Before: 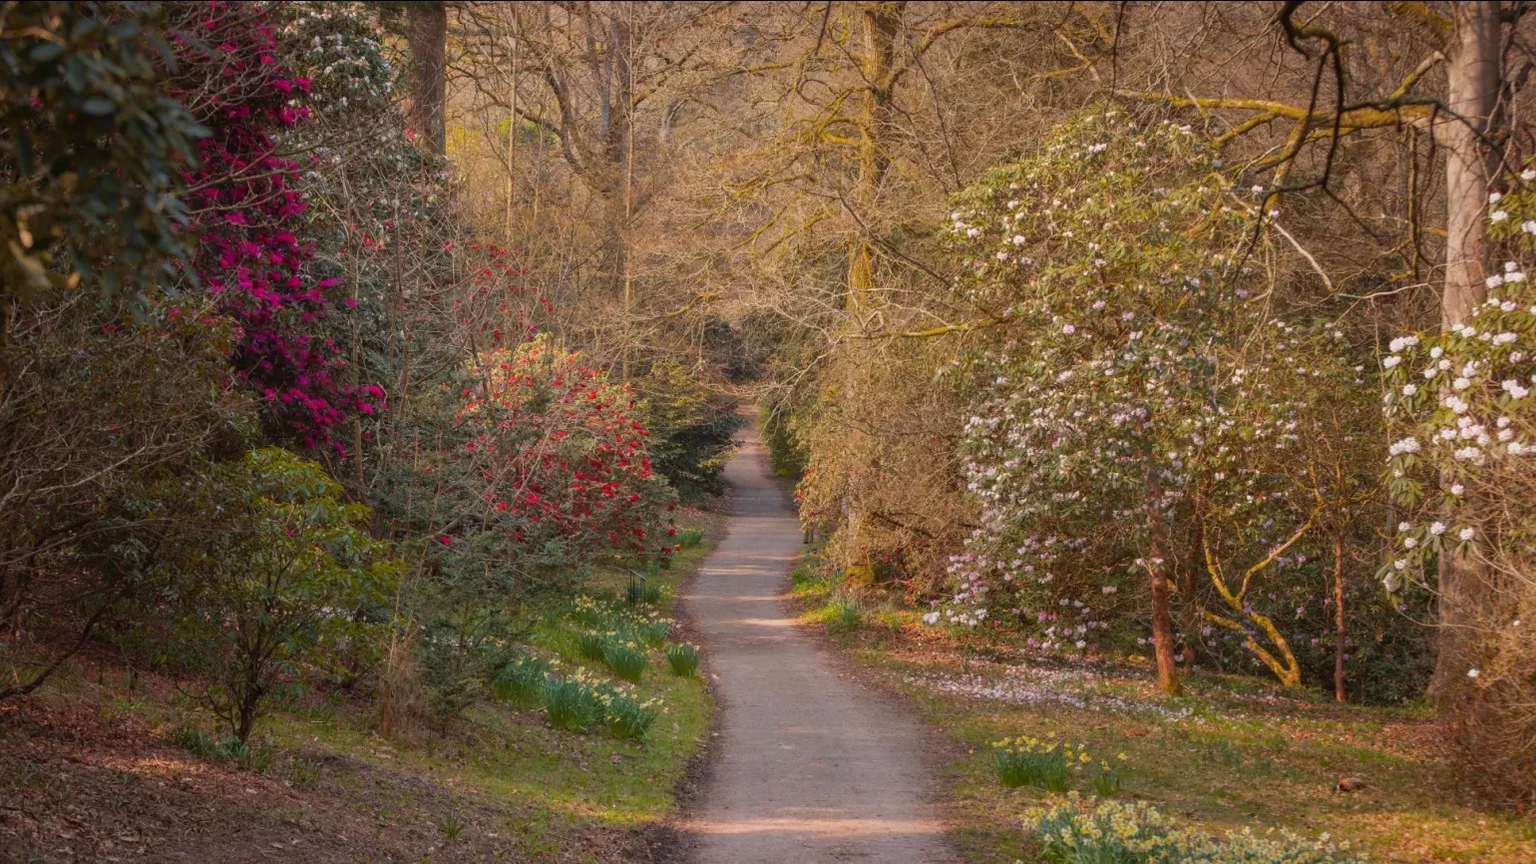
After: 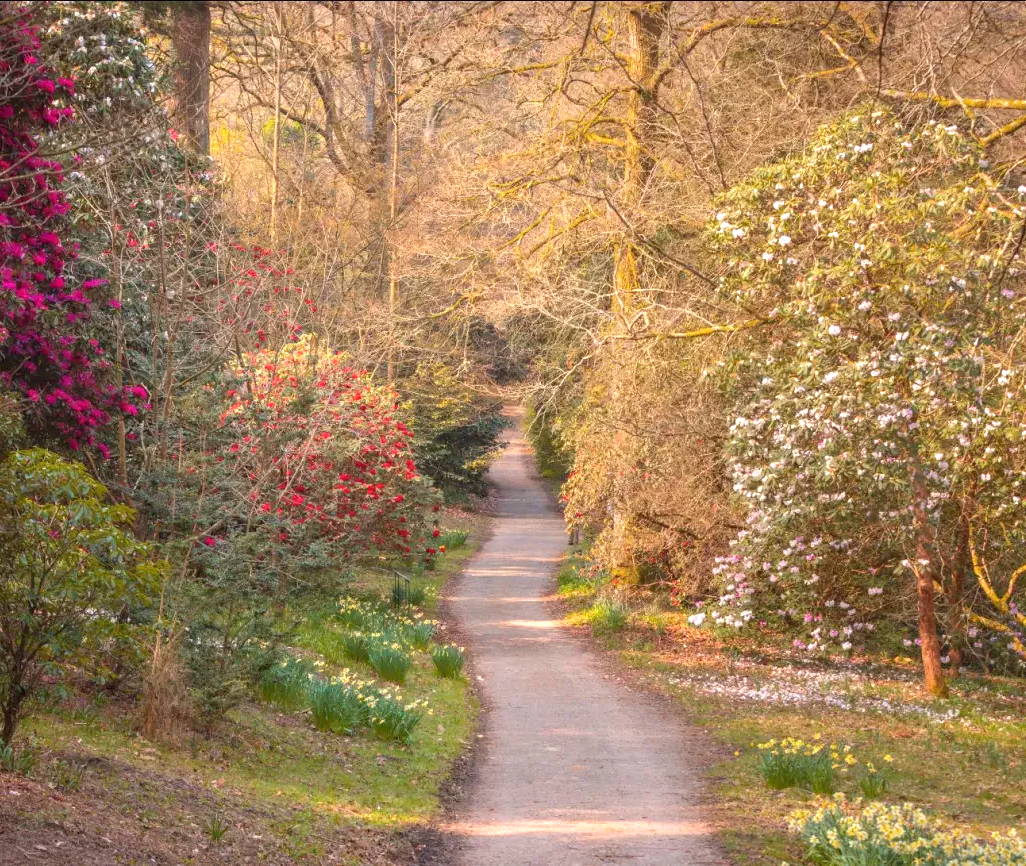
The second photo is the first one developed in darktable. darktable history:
exposure: exposure 1 EV, compensate highlight preservation false
crop: left 15.419%, right 17.914%
